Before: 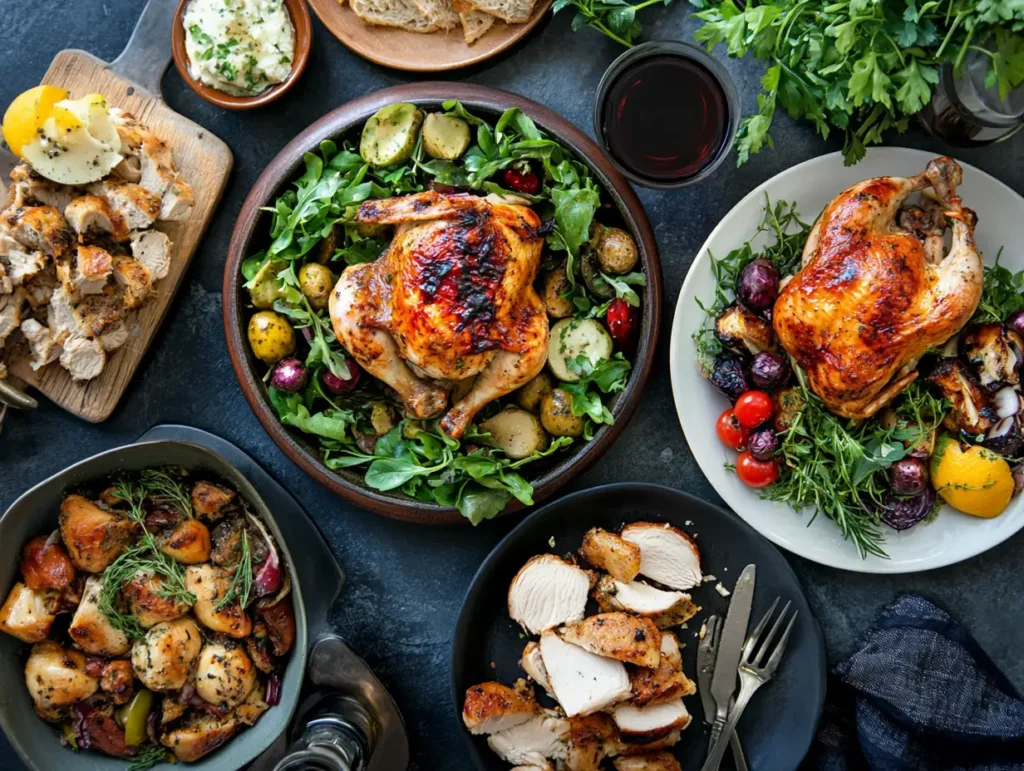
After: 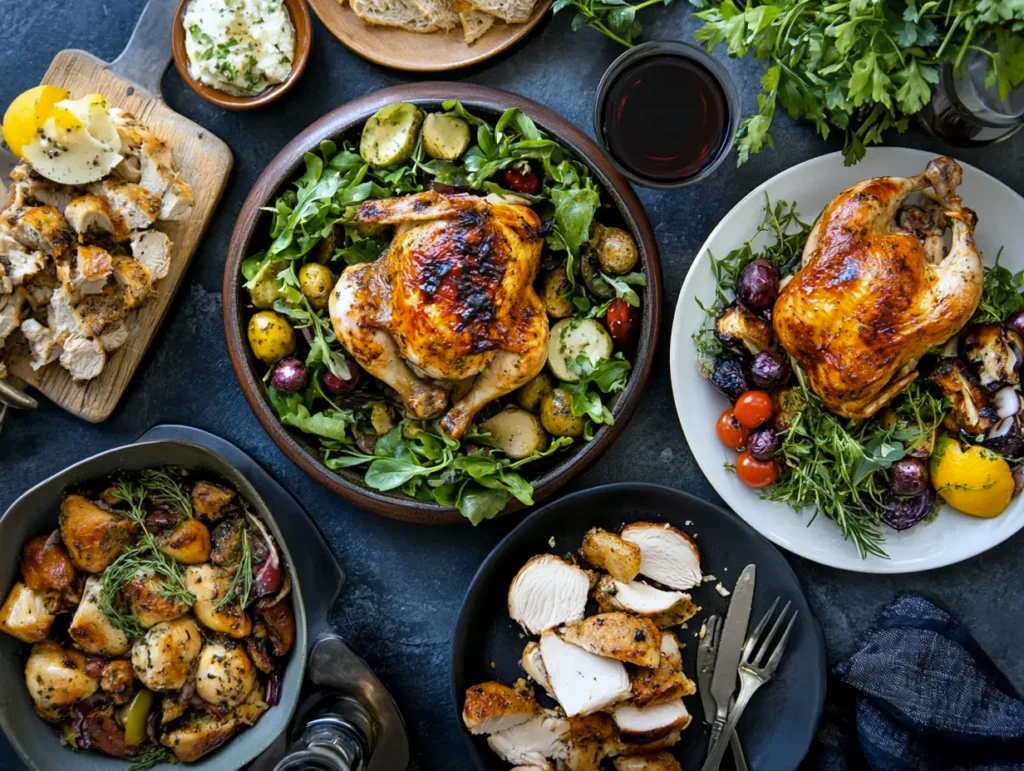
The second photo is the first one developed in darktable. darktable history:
color contrast: green-magenta contrast 0.8, blue-yellow contrast 1.1, unbound 0
white balance: red 0.98, blue 1.034
